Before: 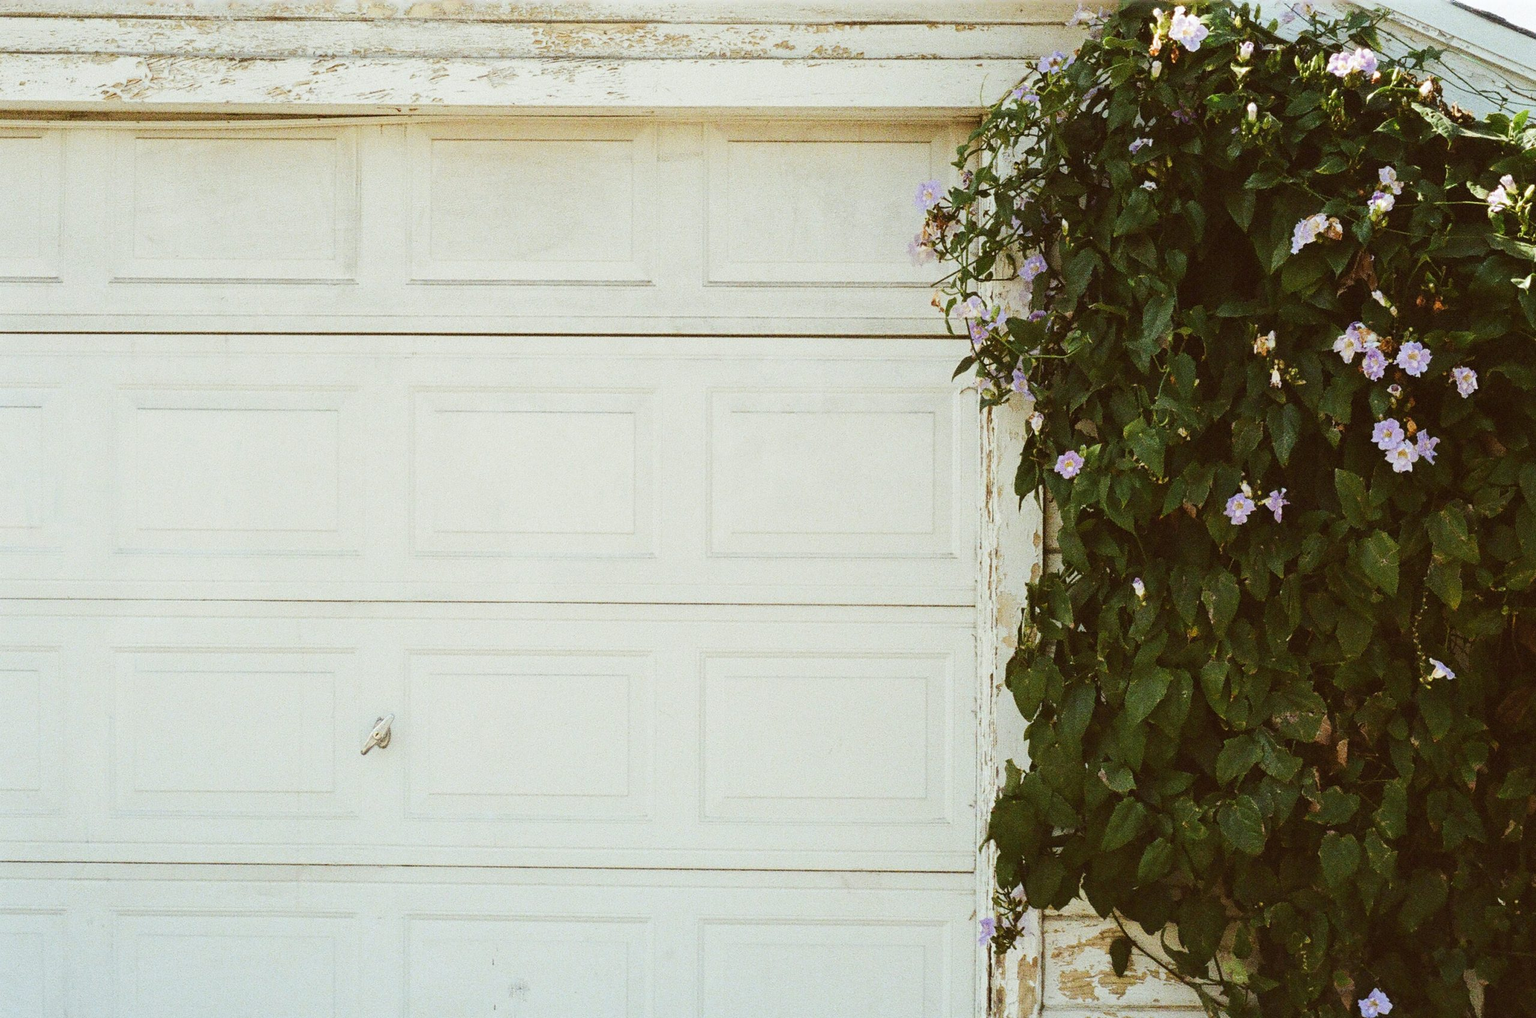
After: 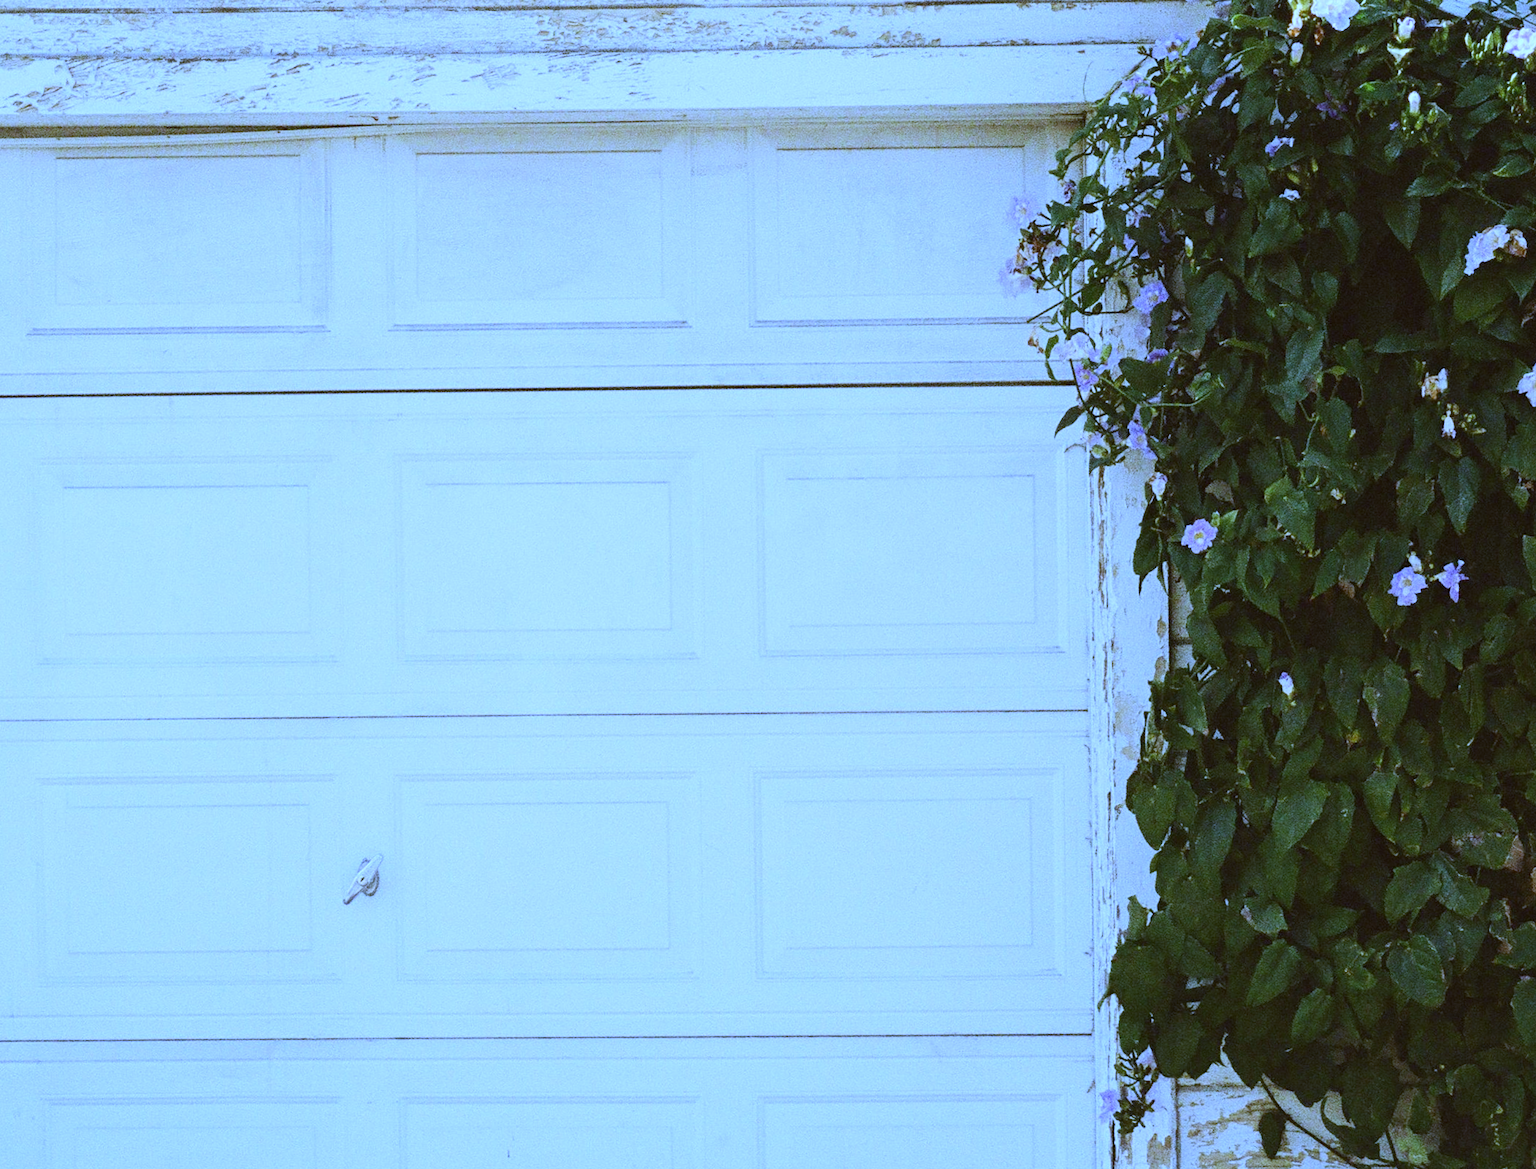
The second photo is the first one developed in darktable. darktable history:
crop and rotate: angle 1°, left 4.281%, top 0.642%, right 11.383%, bottom 2.486%
white balance: red 0.766, blue 1.537
